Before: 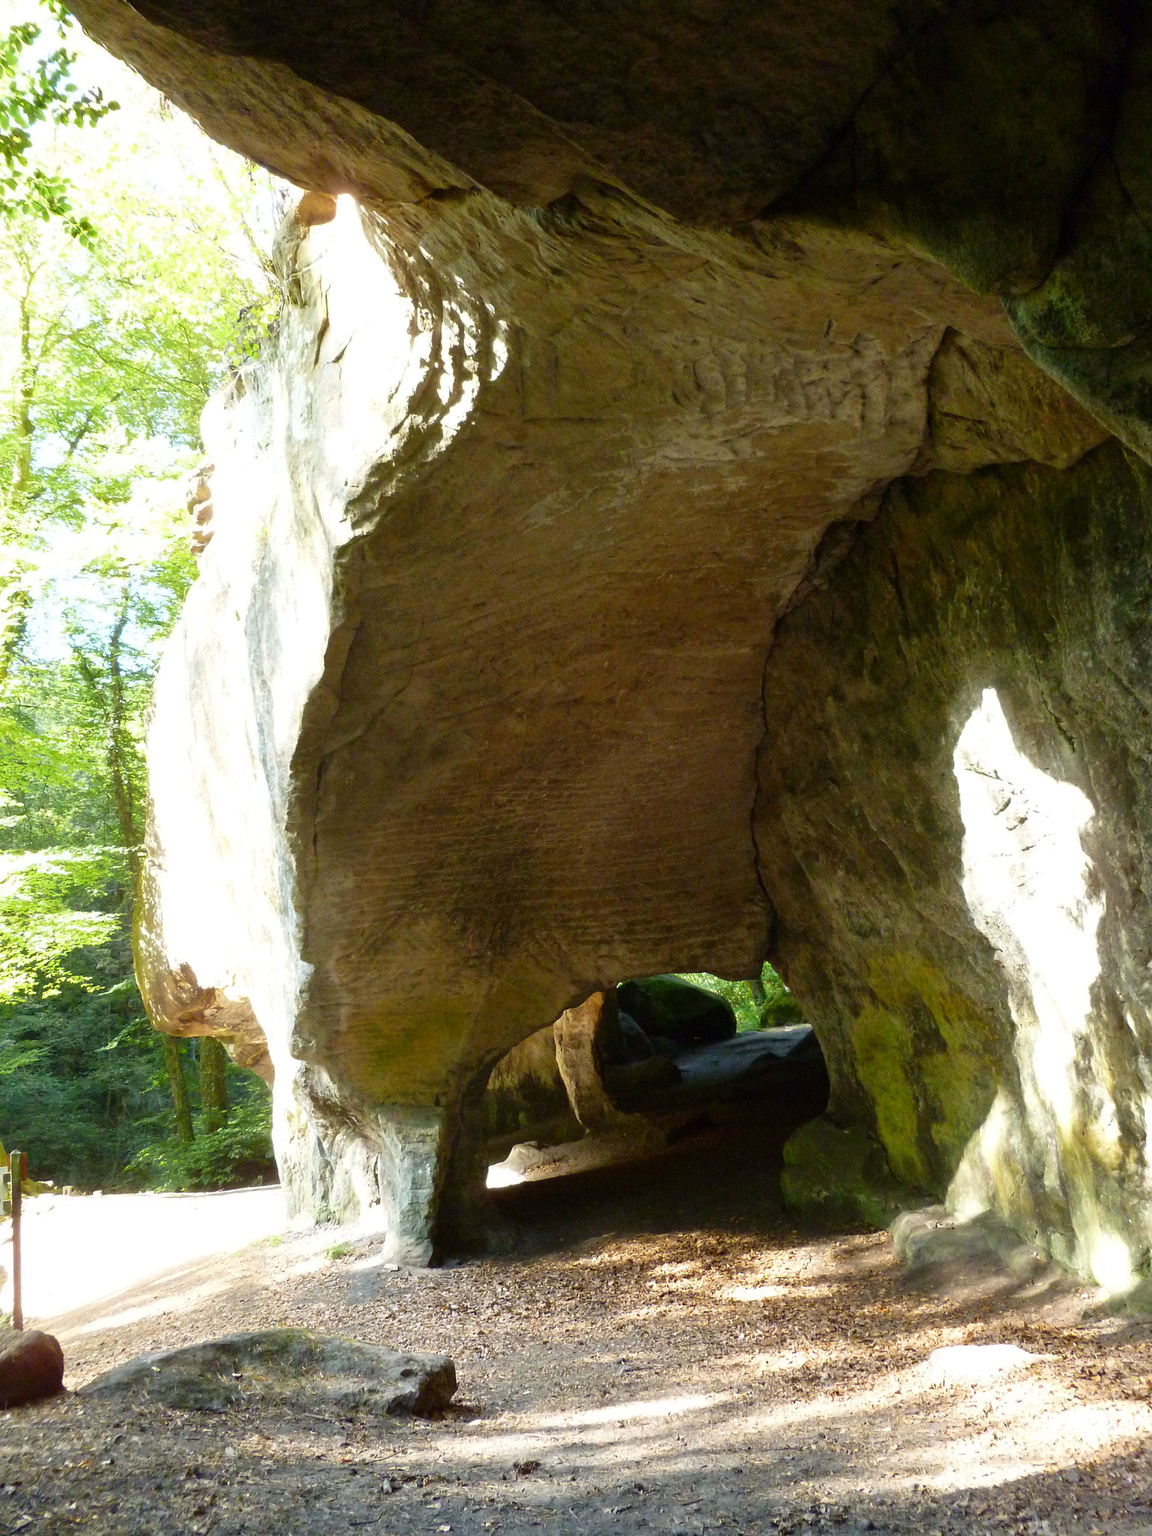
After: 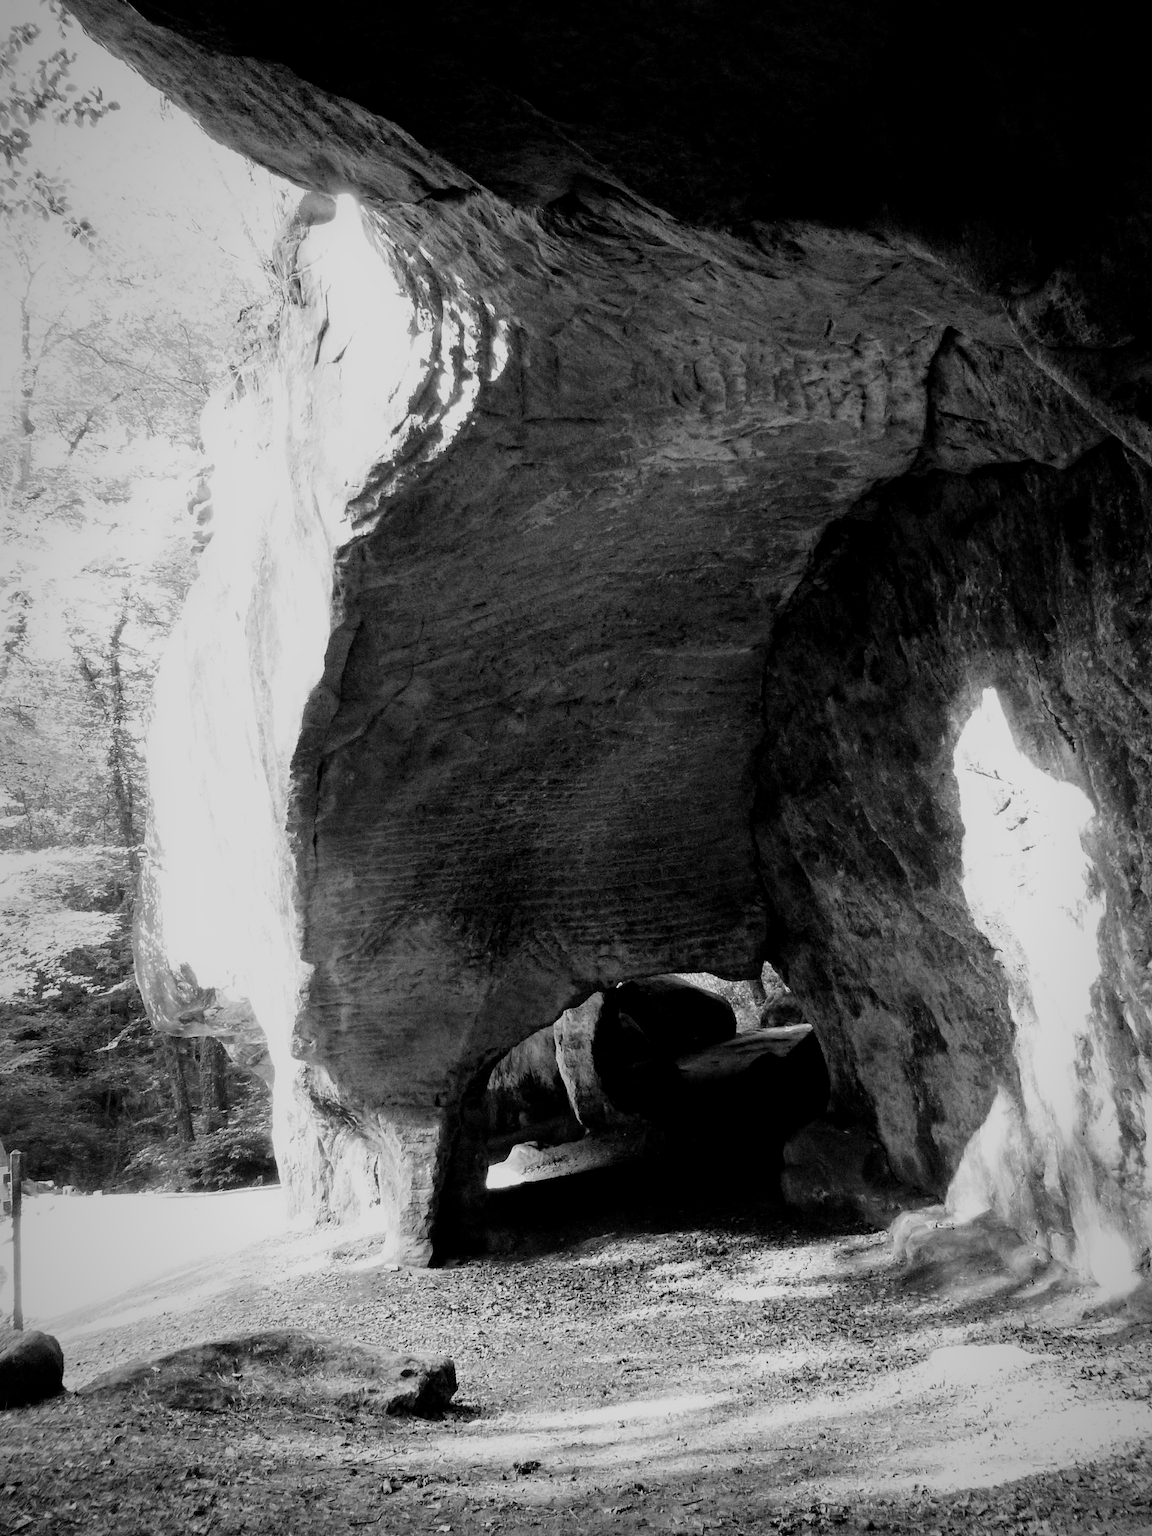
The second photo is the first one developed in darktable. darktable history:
contrast brightness saturation: contrast 0.15, brightness 0.05
local contrast: highlights 100%, shadows 100%, detail 120%, midtone range 0.2
filmic rgb: black relative exposure -6.98 EV, white relative exposure 5.63 EV, hardness 2.86
color balance: mode lift, gamma, gain (sRGB), lift [1, 0.69, 1, 1], gamma [1, 1.482, 1, 1], gain [1, 1, 1, 0.802]
monochrome: size 1
vignetting: fall-off radius 60%, automatic ratio true
